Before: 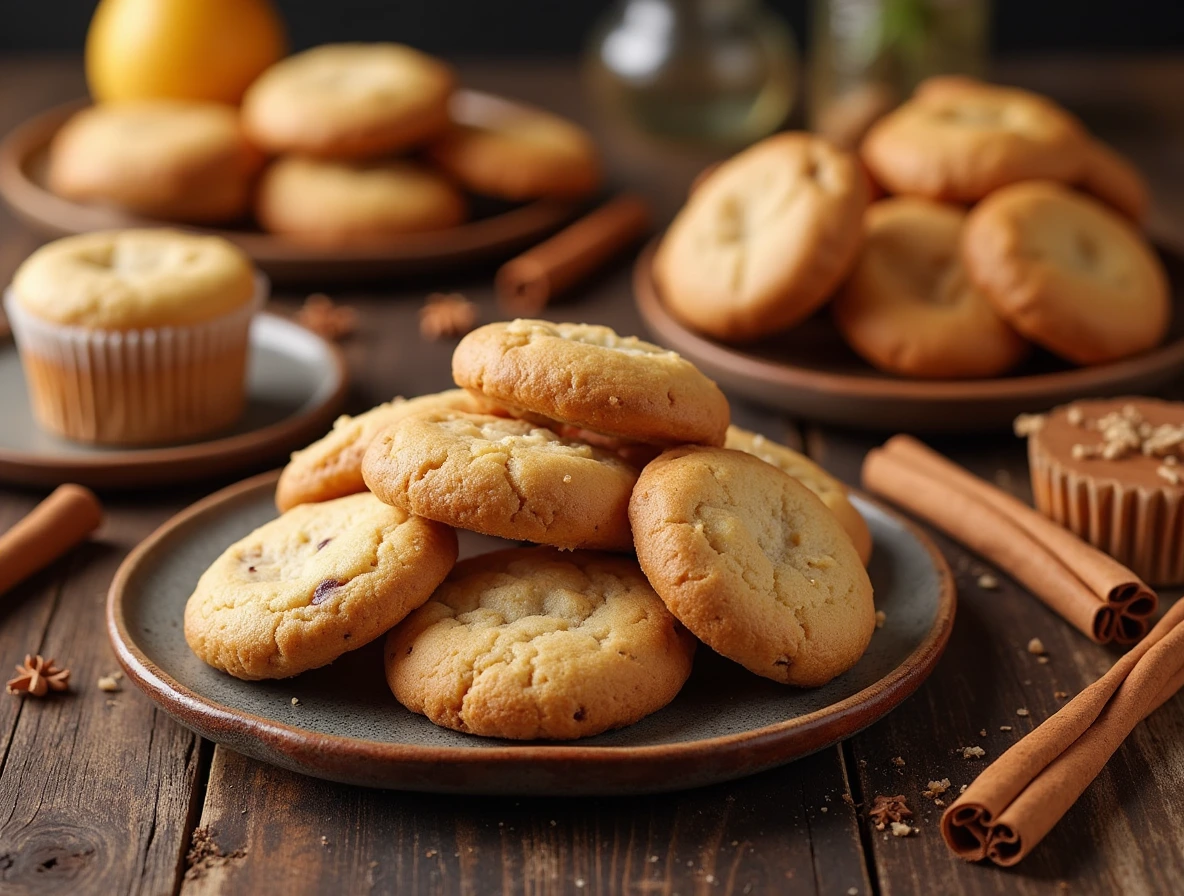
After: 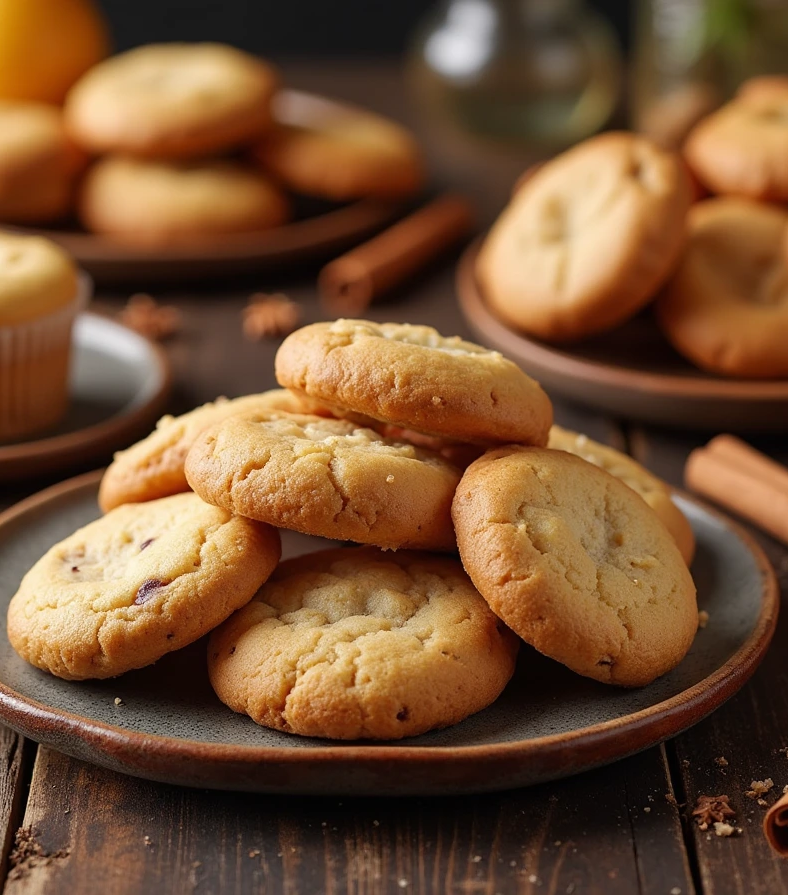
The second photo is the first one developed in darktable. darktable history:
crop and rotate: left 15.013%, right 18.405%
